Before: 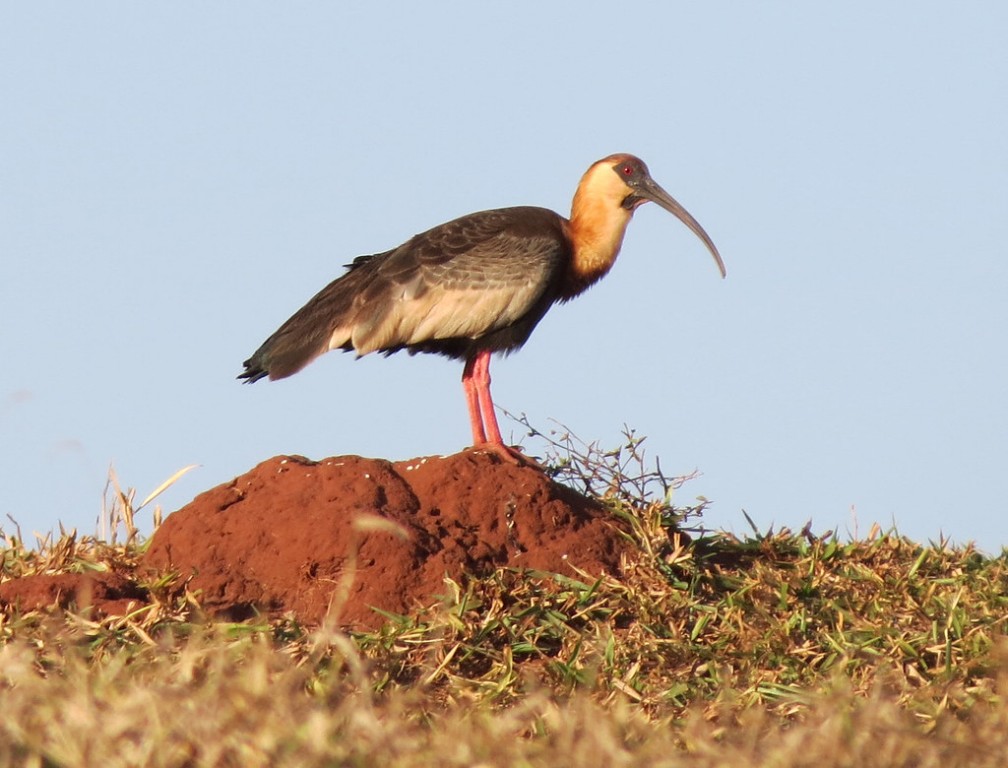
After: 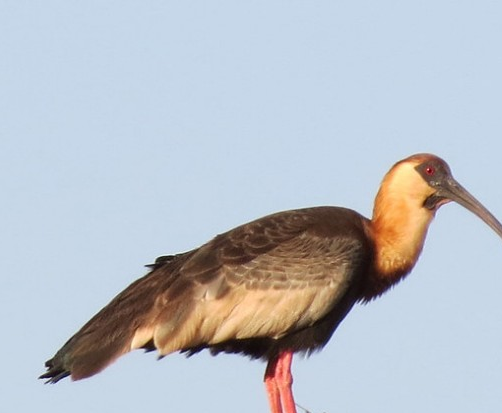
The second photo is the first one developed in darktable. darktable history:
crop: left 19.688%, right 30.459%, bottom 46.176%
